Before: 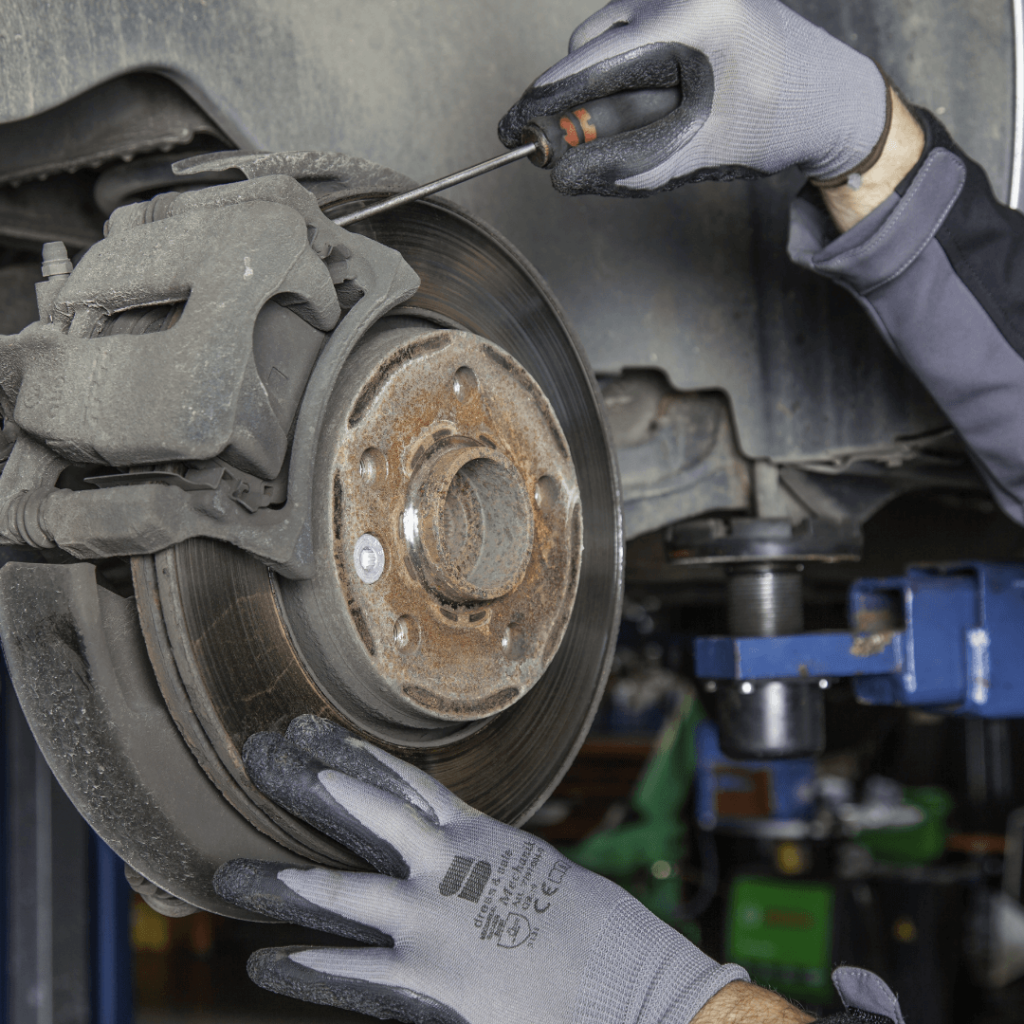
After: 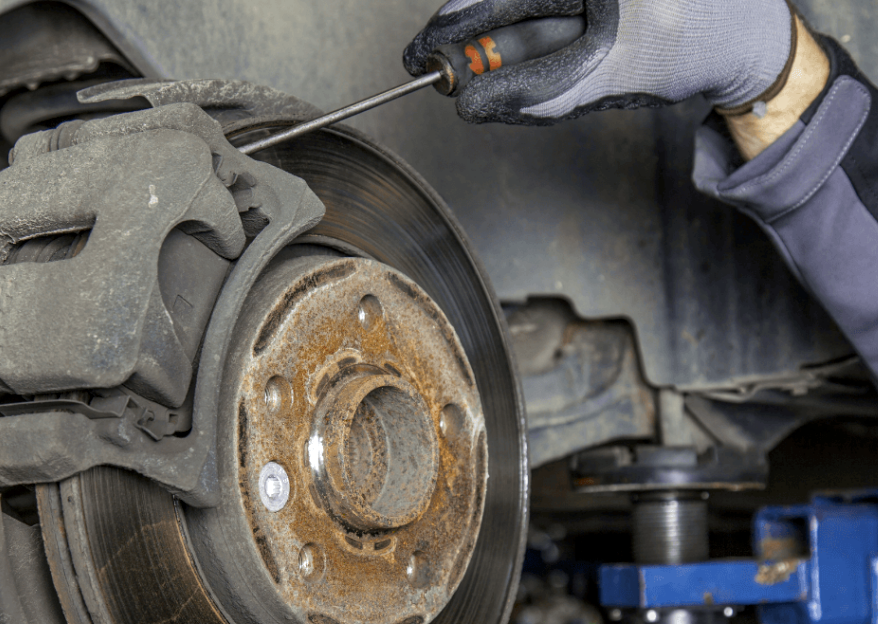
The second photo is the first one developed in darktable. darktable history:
local contrast: on, module defaults
color balance rgb: power › hue 60.19°, perceptual saturation grading › global saturation 36.739%, global vibrance 20%
crop and rotate: left 9.301%, top 7.098%, right 4.868%, bottom 31.882%
